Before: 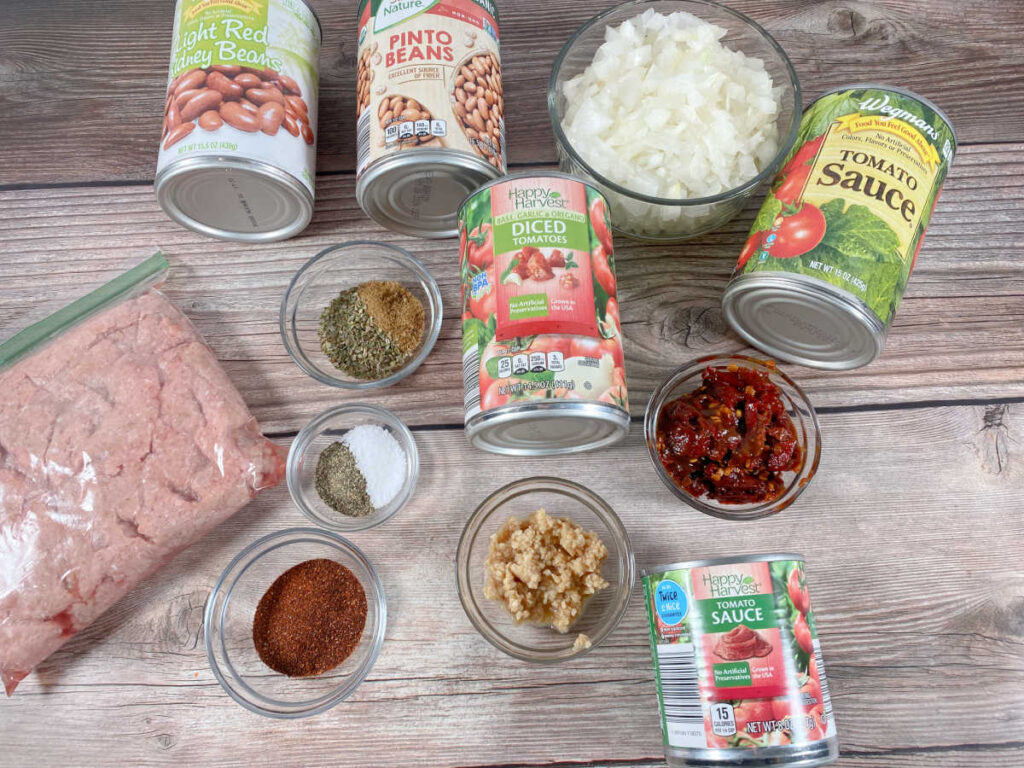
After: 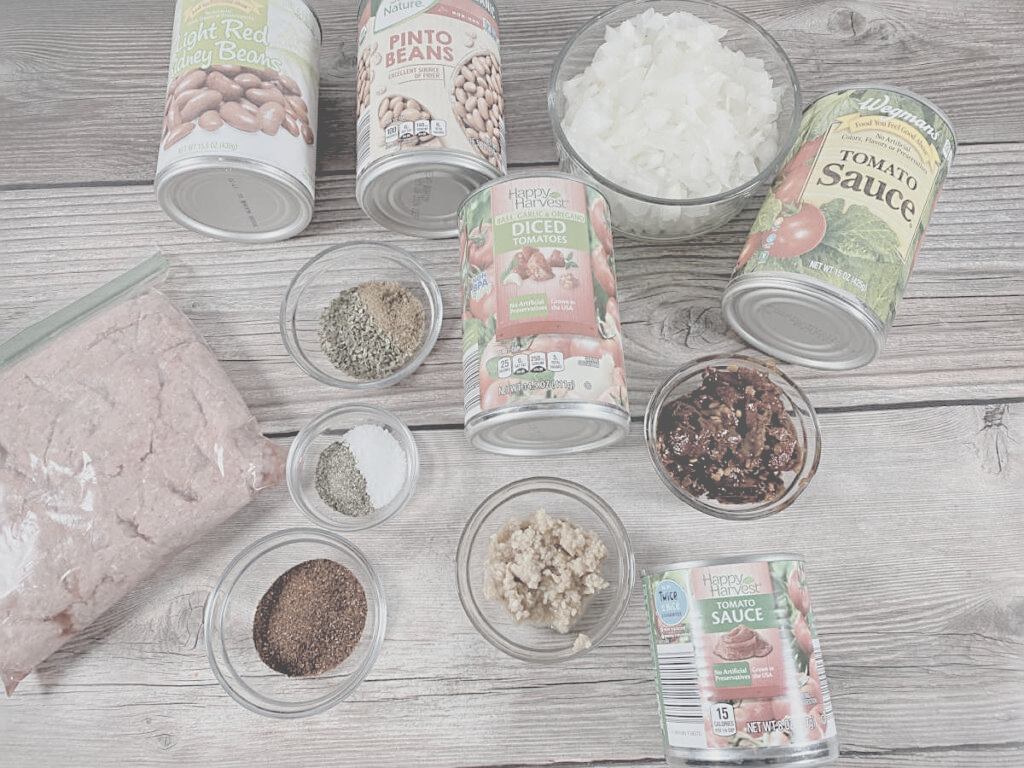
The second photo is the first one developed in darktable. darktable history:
exposure: black level correction 0.001, compensate exposure bias true, compensate highlight preservation false
contrast brightness saturation: contrast -0.305, brightness 0.761, saturation -0.776
color balance rgb: power › luminance -3.553%, power › hue 141.38°, global offset › luminance -1.421%, perceptual saturation grading › global saturation 16.839%
shadows and highlights: low approximation 0.01, soften with gaussian
sharpen: on, module defaults
